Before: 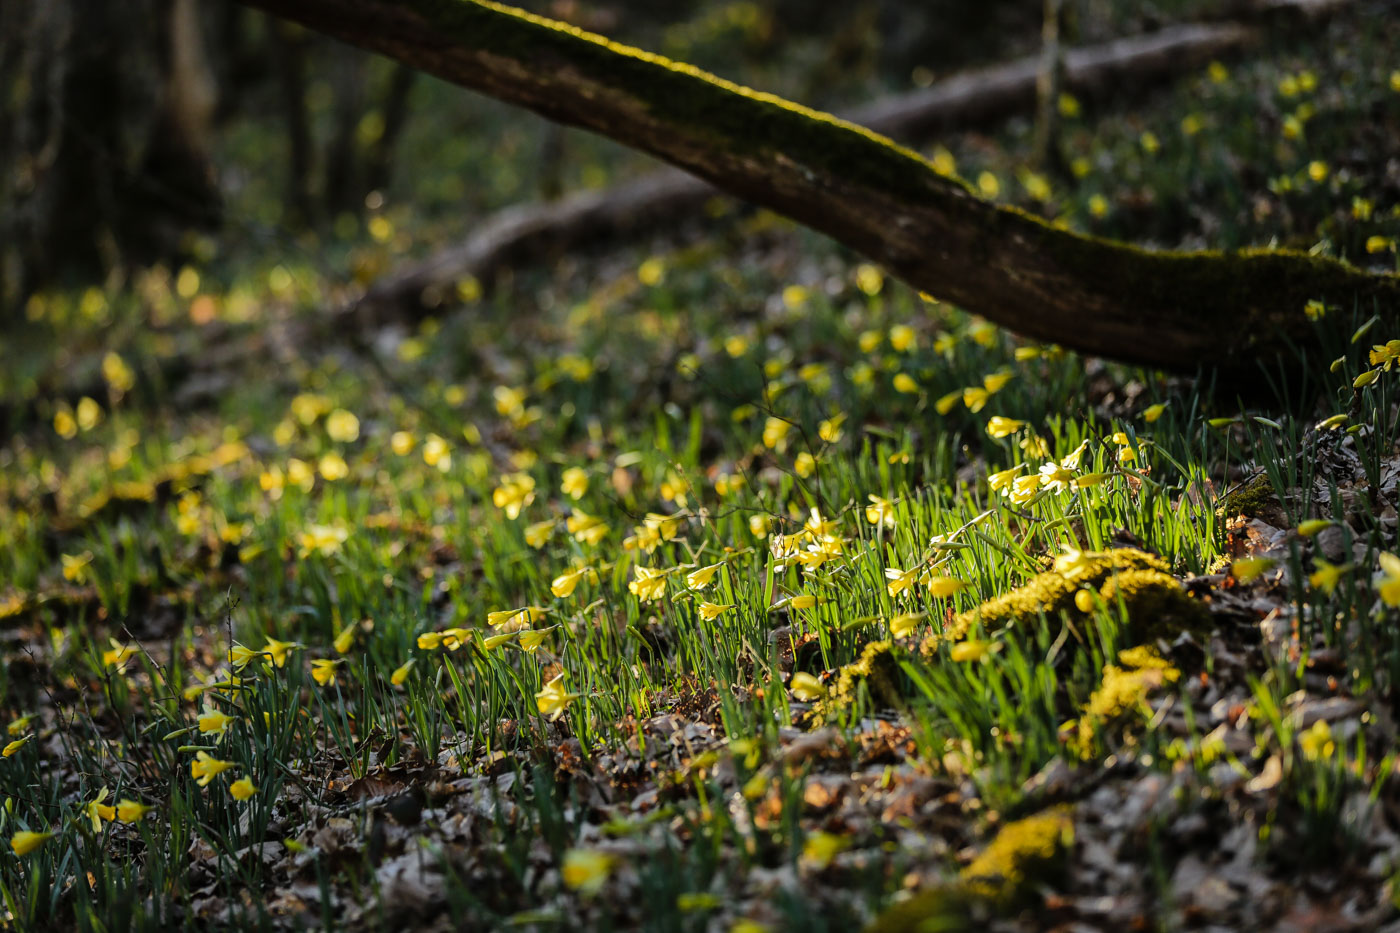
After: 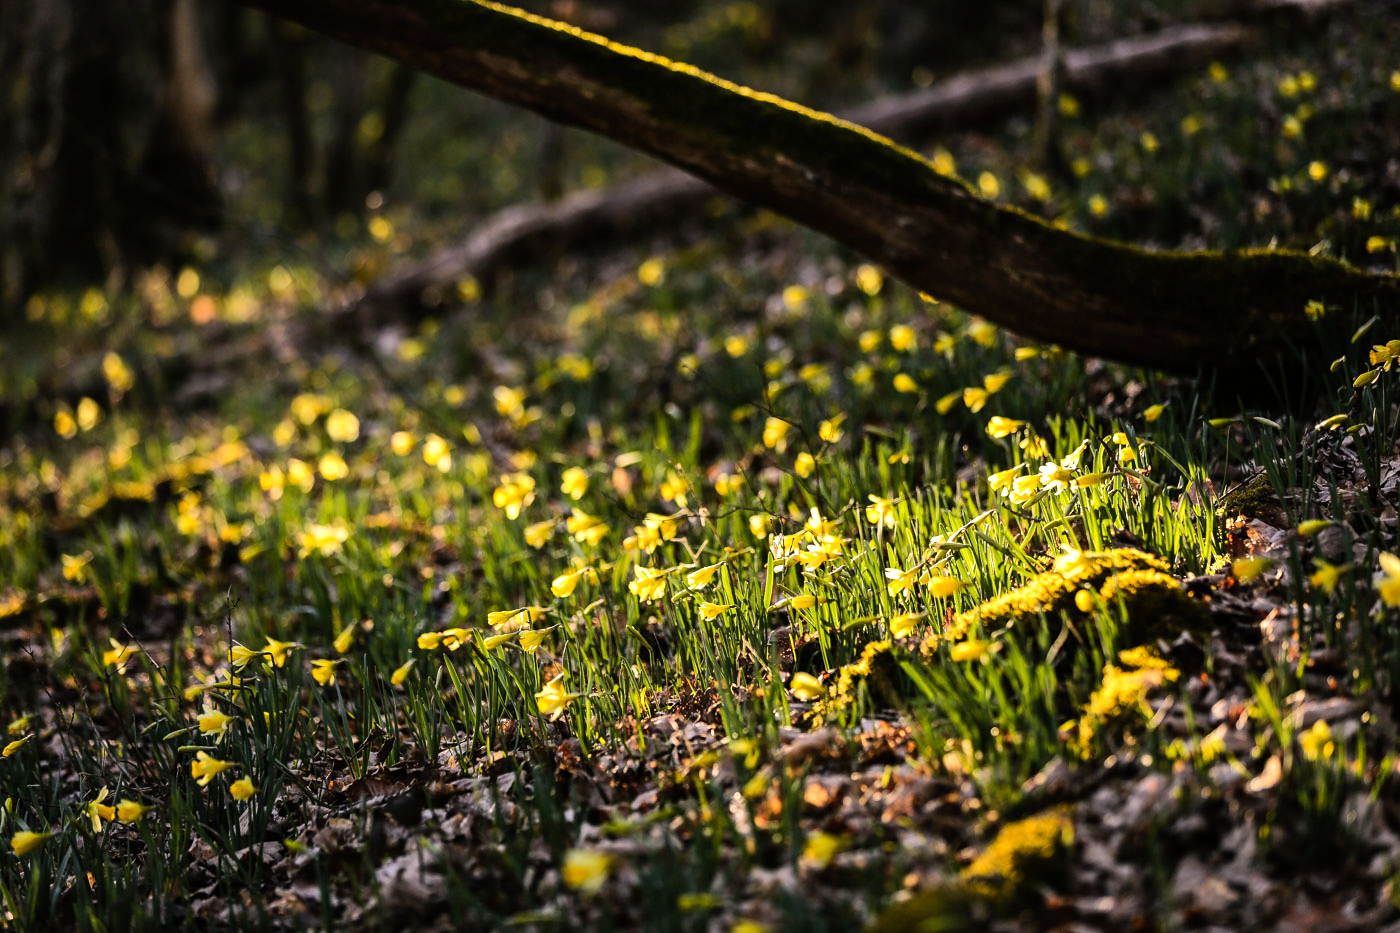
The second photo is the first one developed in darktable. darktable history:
color correction: highlights a* 12.23, highlights b* 5.41
tone equalizer: -8 EV -0.75 EV, -7 EV -0.7 EV, -6 EV -0.6 EV, -5 EV -0.4 EV, -3 EV 0.4 EV, -2 EV 0.6 EV, -1 EV 0.7 EV, +0 EV 0.75 EV, edges refinement/feathering 500, mask exposure compensation -1.57 EV, preserve details no
